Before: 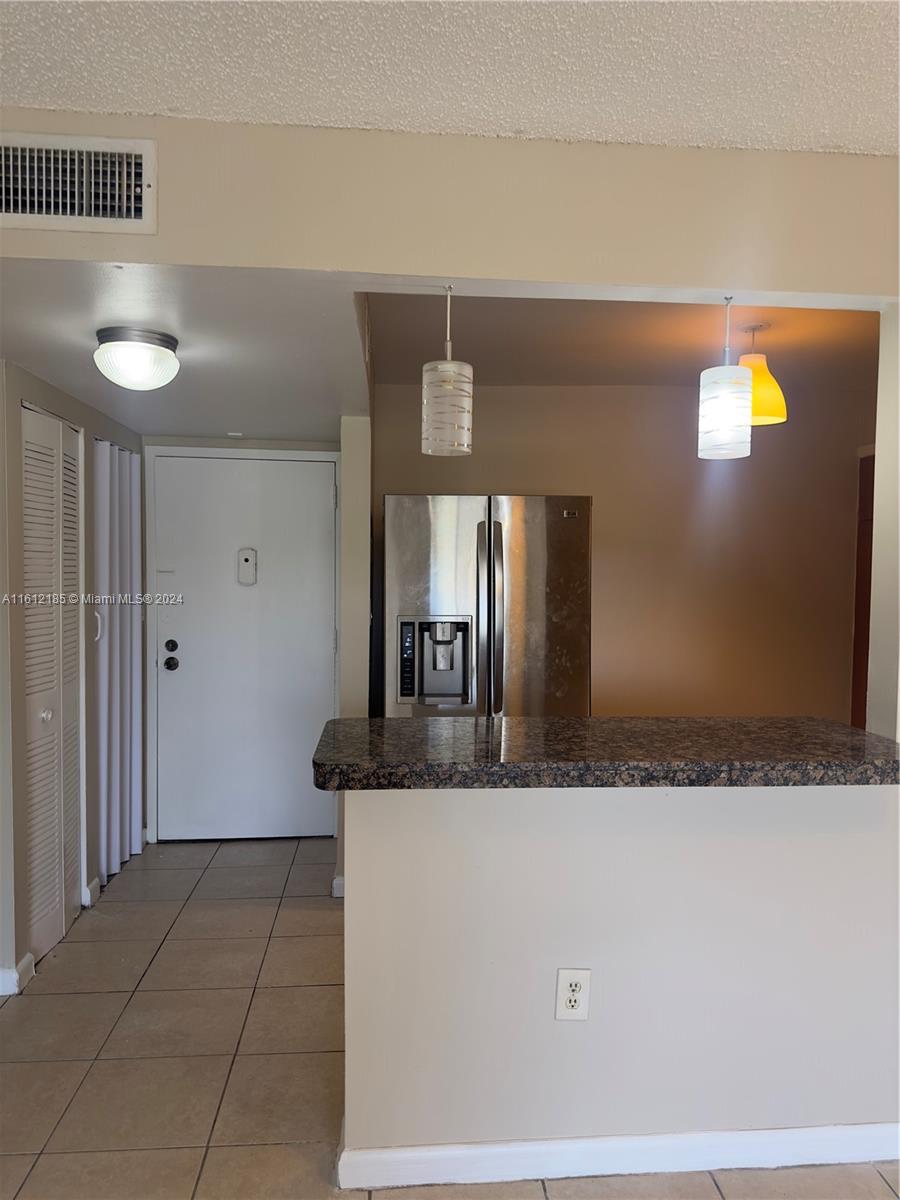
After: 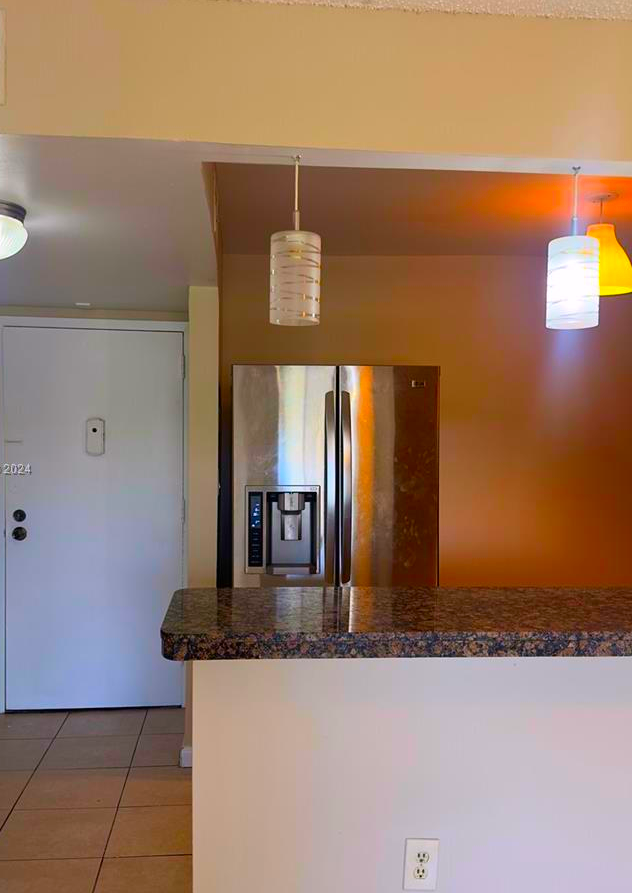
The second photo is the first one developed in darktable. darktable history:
crop and rotate: left 16.898%, top 10.847%, right 12.827%, bottom 14.72%
color correction: highlights a* 1.53, highlights b* -1.75, saturation 2.42
